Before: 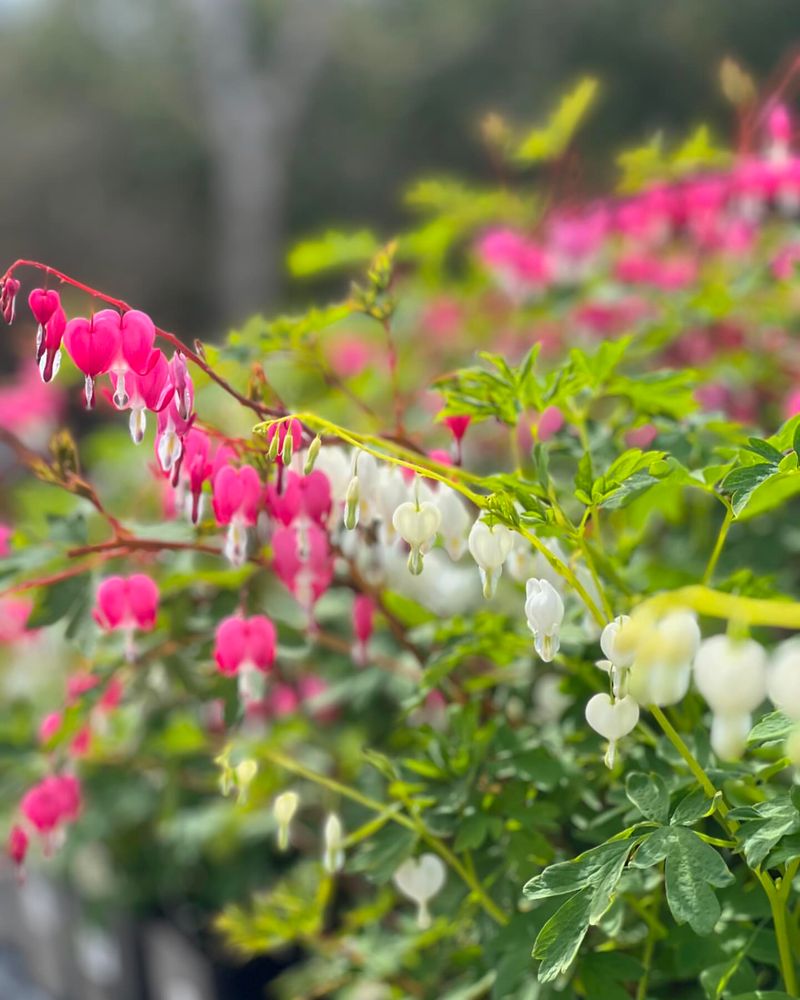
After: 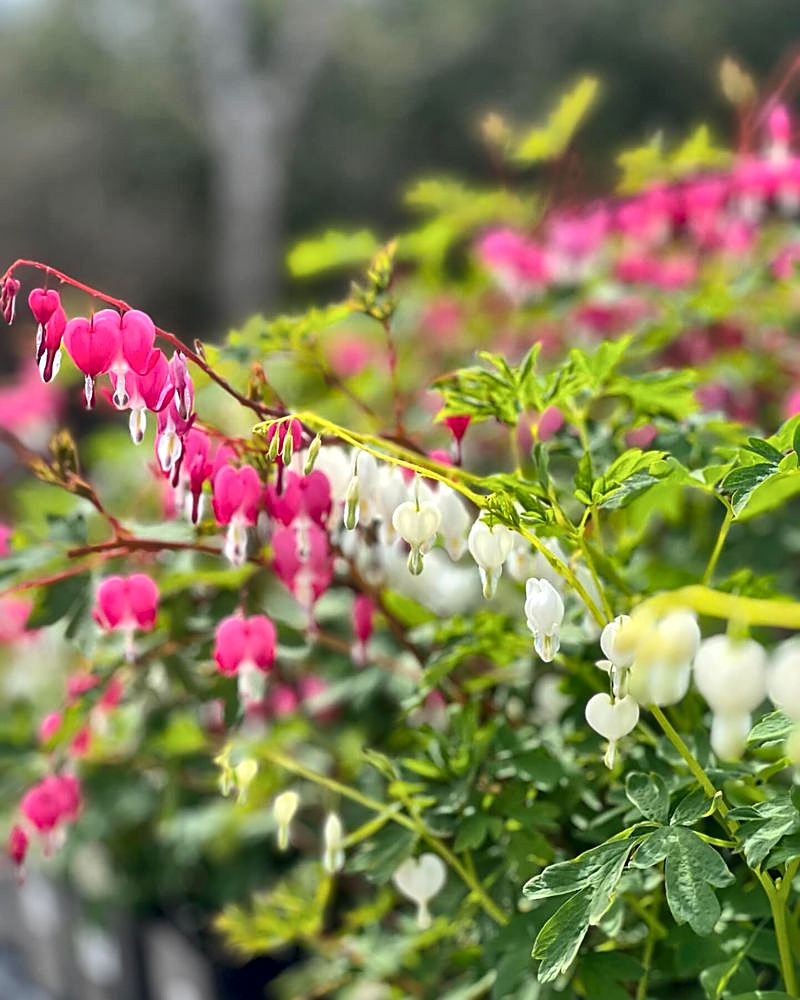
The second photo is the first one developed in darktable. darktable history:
local contrast: mode bilateral grid, contrast 19, coarseness 49, detail 171%, midtone range 0.2
sharpen: on, module defaults
